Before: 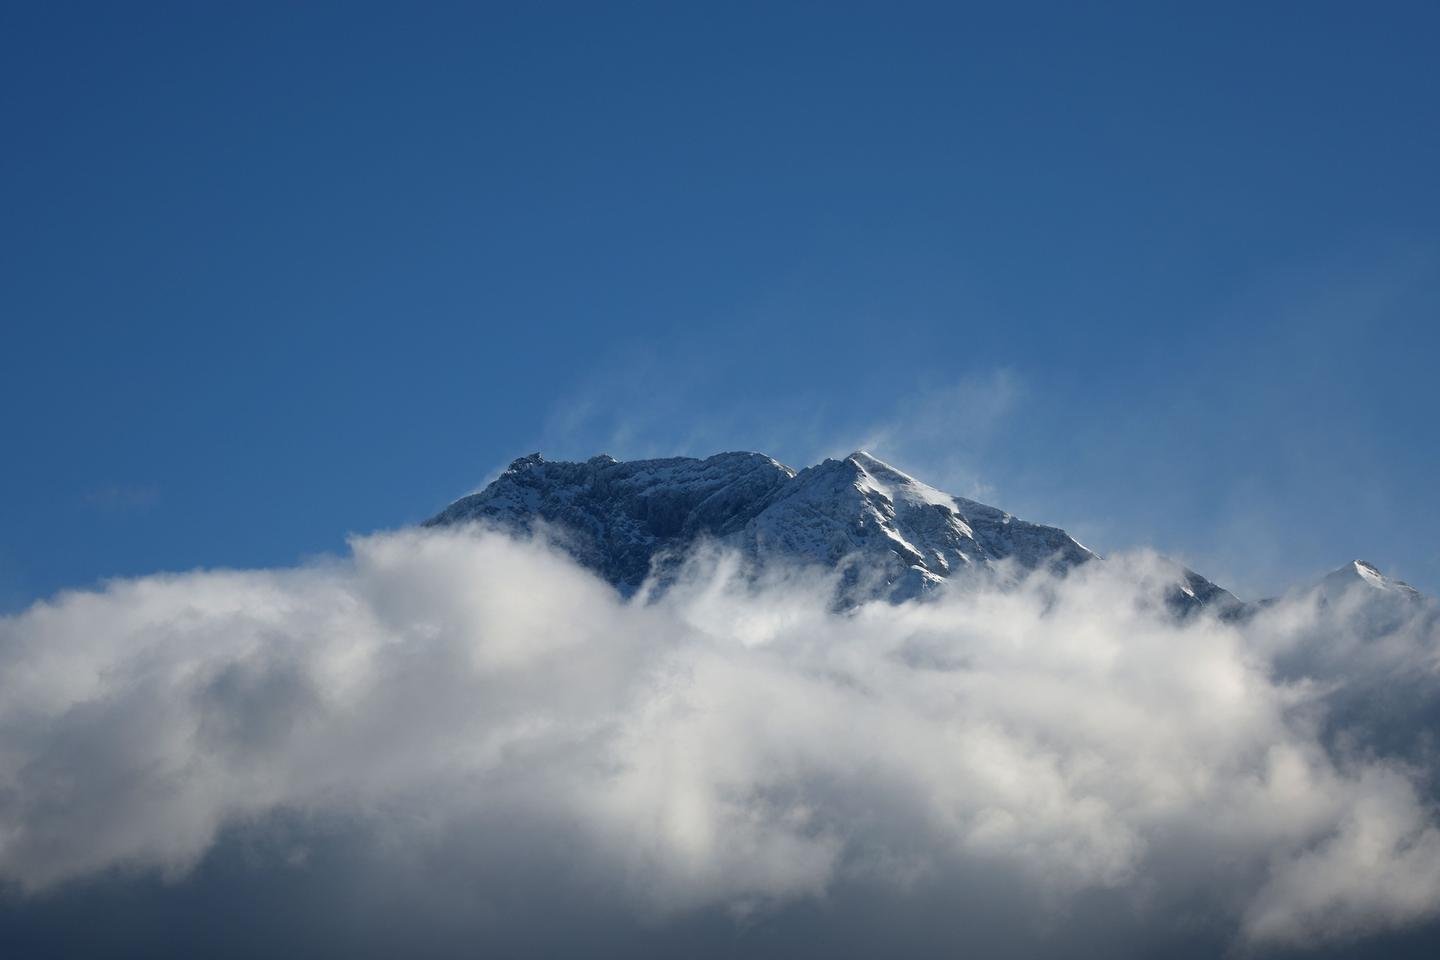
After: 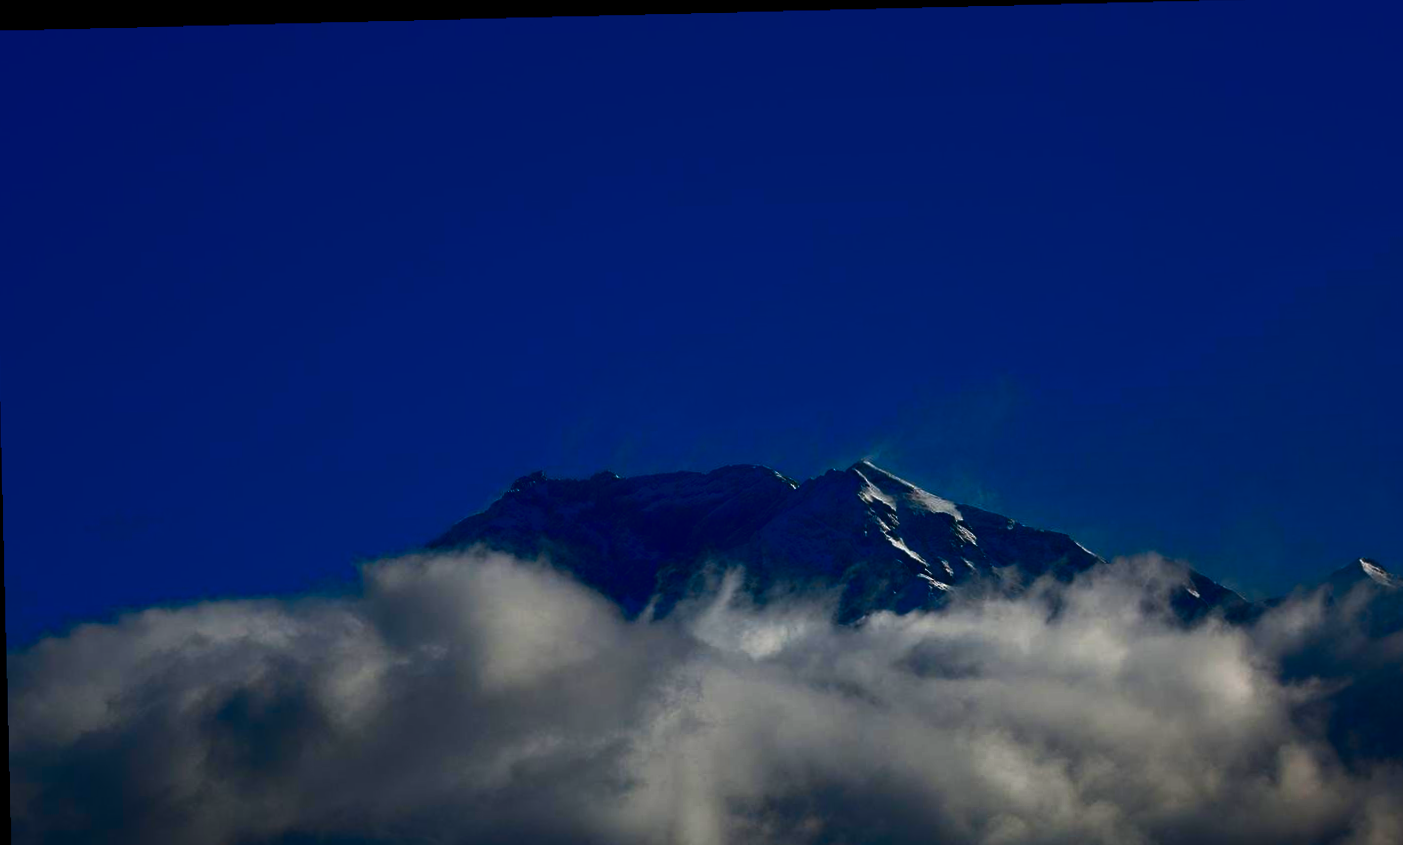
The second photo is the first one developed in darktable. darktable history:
rotate and perspective: rotation -1.24°, automatic cropping off
contrast brightness saturation: brightness -1, saturation 1
crop and rotate: angle 0.2°, left 0.275%, right 3.127%, bottom 14.18%
bloom: size 38%, threshold 95%, strength 30%
